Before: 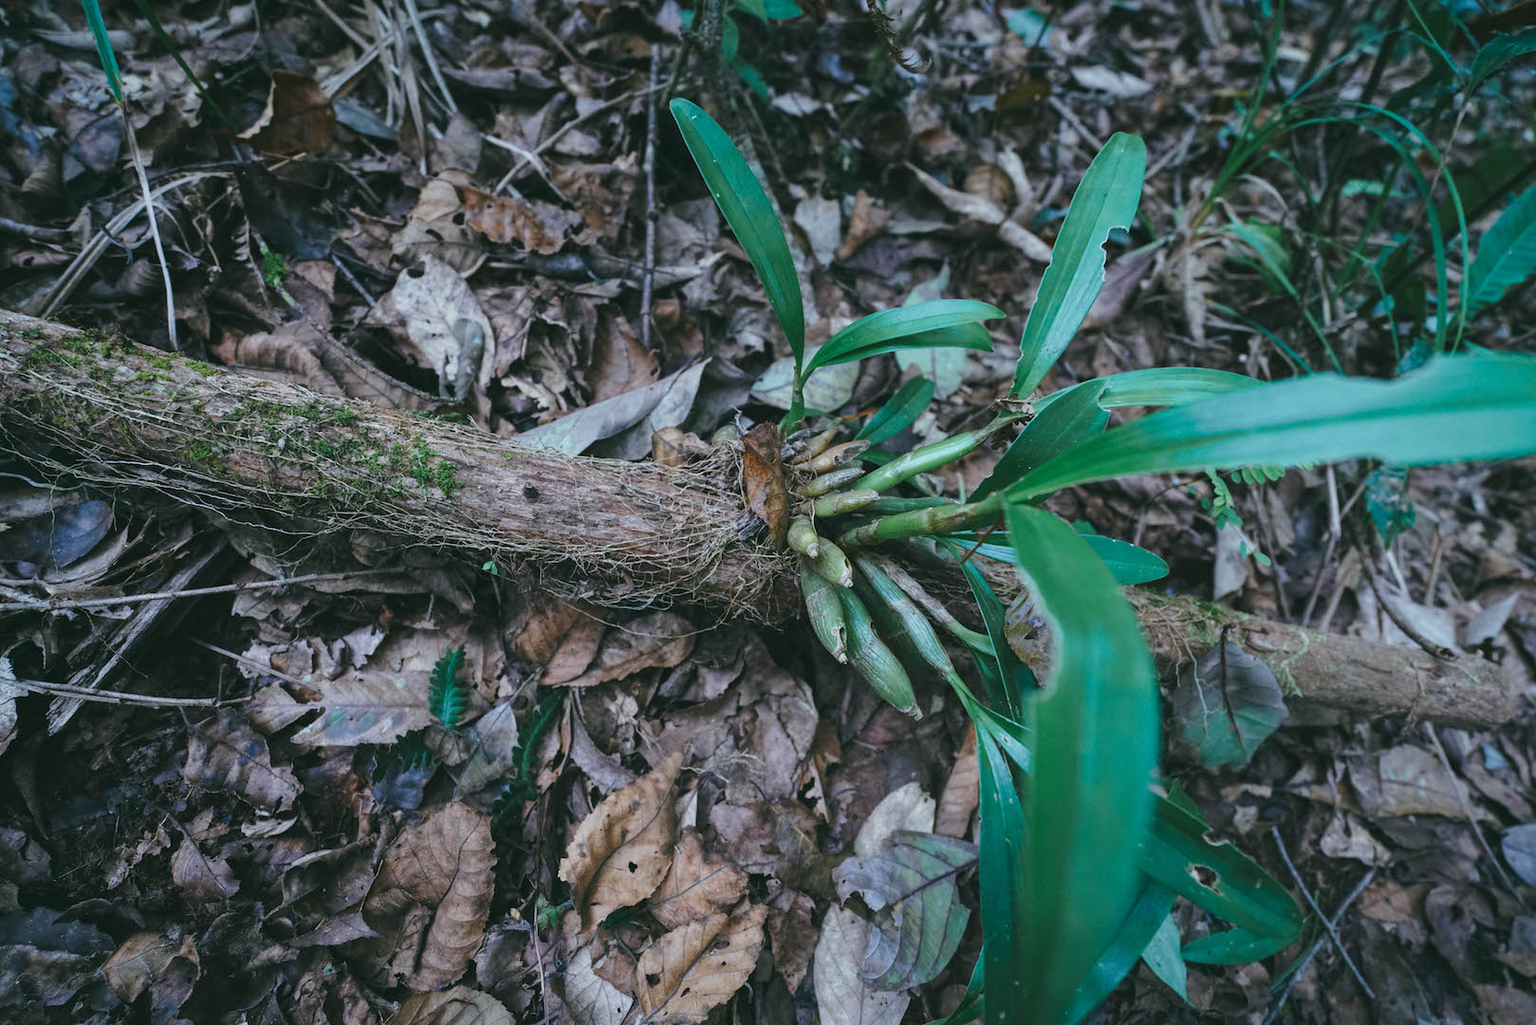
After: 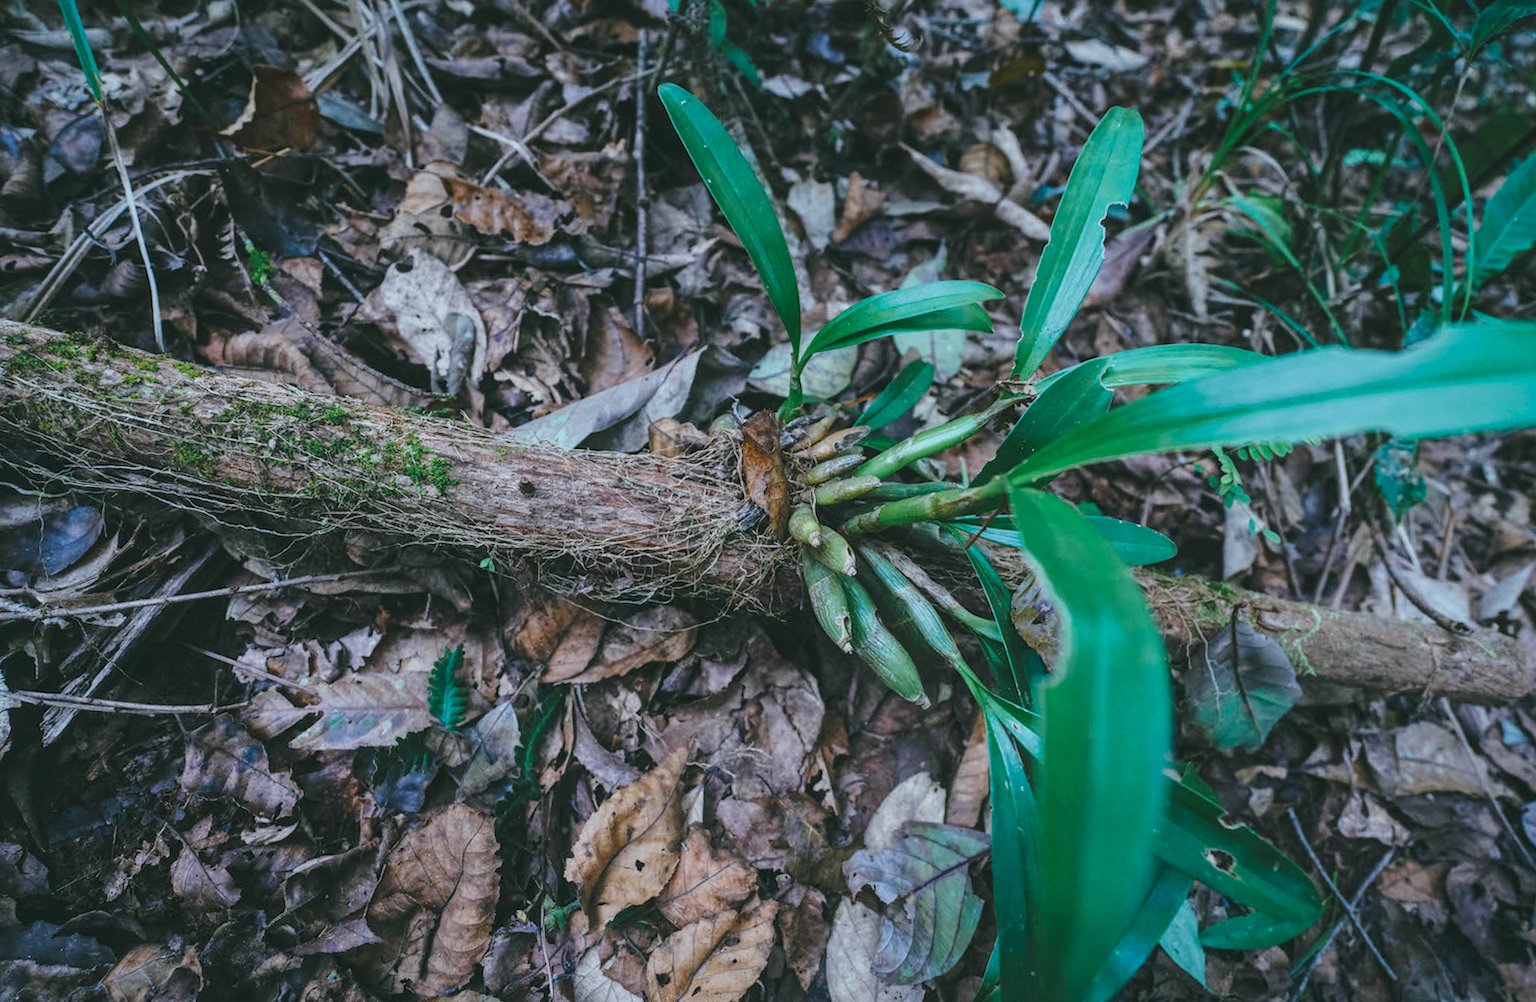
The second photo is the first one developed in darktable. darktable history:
local contrast: on, module defaults
tone curve: curves: ch0 [(0, 0) (0.003, 0.005) (0.011, 0.021) (0.025, 0.042) (0.044, 0.065) (0.069, 0.074) (0.1, 0.092) (0.136, 0.123) (0.177, 0.159) (0.224, 0.2) (0.277, 0.252) (0.335, 0.32) (0.399, 0.392) (0.468, 0.468) (0.543, 0.549) (0.623, 0.638) (0.709, 0.721) (0.801, 0.812) (0.898, 0.896) (1, 1)], preserve colors none
lowpass: radius 0.1, contrast 0.85, saturation 1.1, unbound 0
rotate and perspective: rotation -1.42°, crop left 0.016, crop right 0.984, crop top 0.035, crop bottom 0.965
